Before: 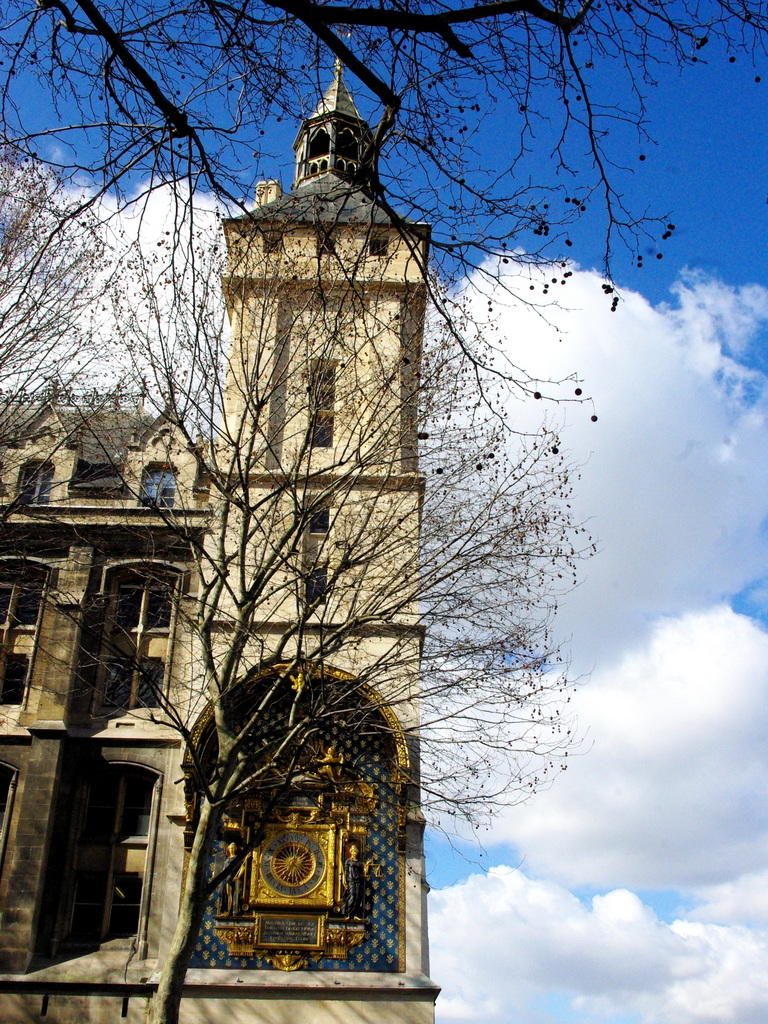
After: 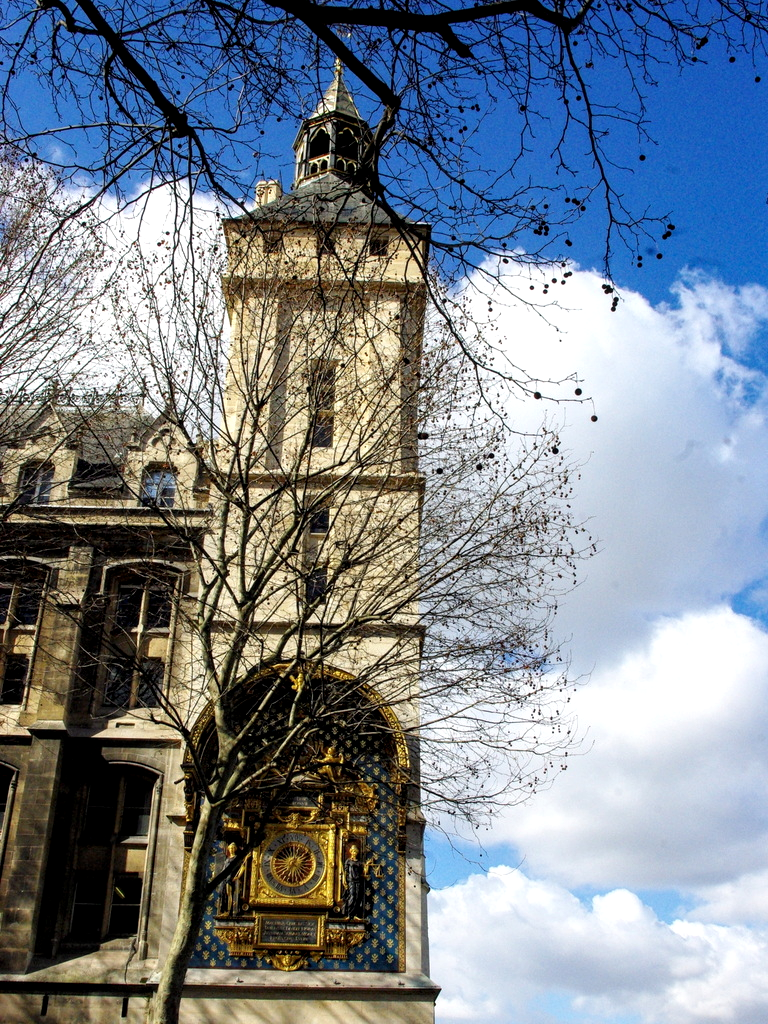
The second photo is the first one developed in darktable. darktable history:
local contrast: highlights 83%, shadows 81%
white balance: emerald 1
